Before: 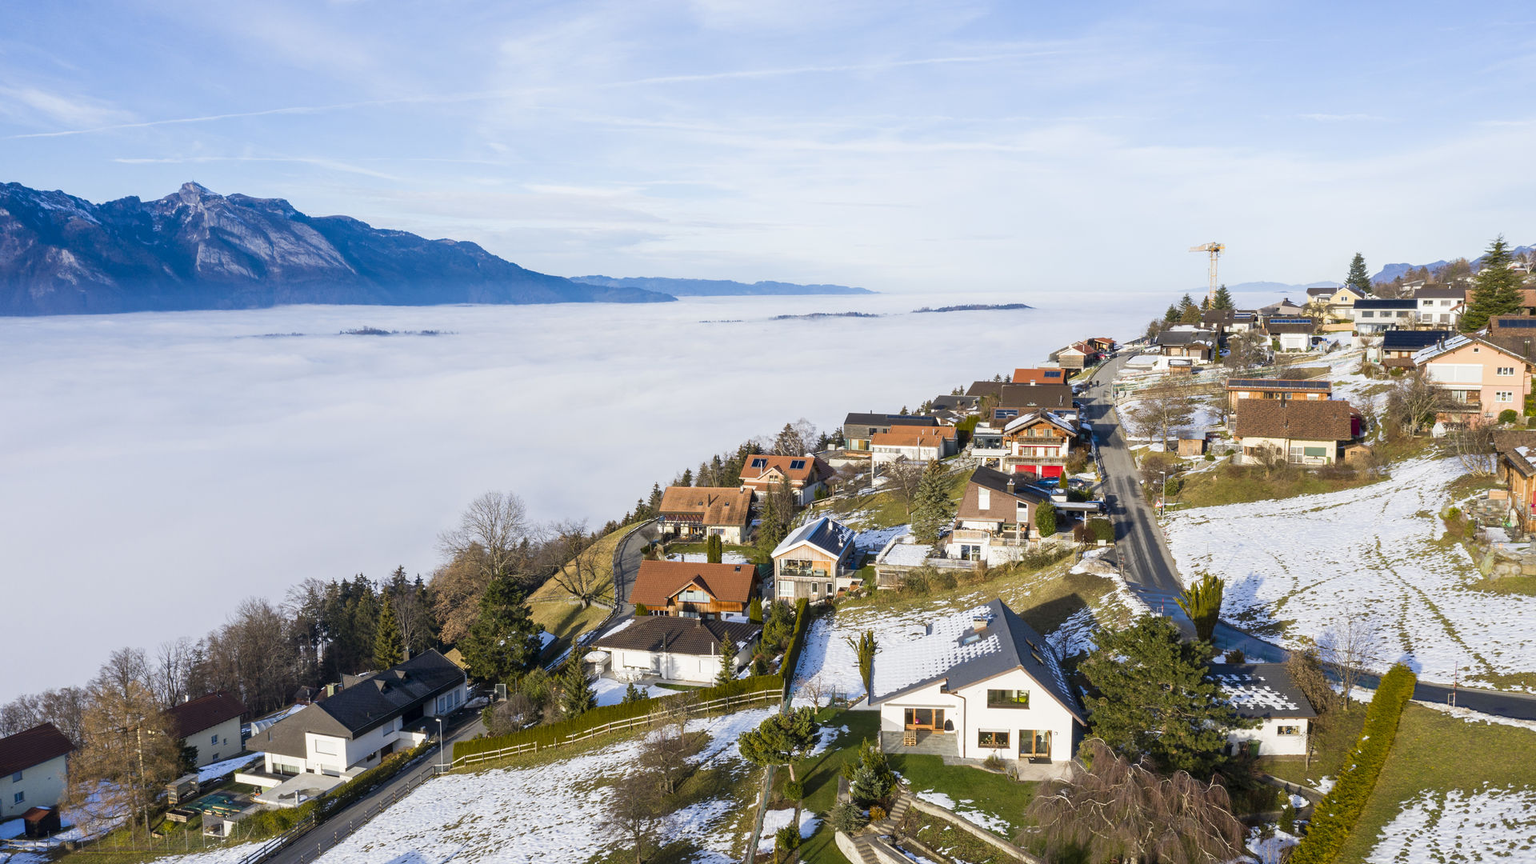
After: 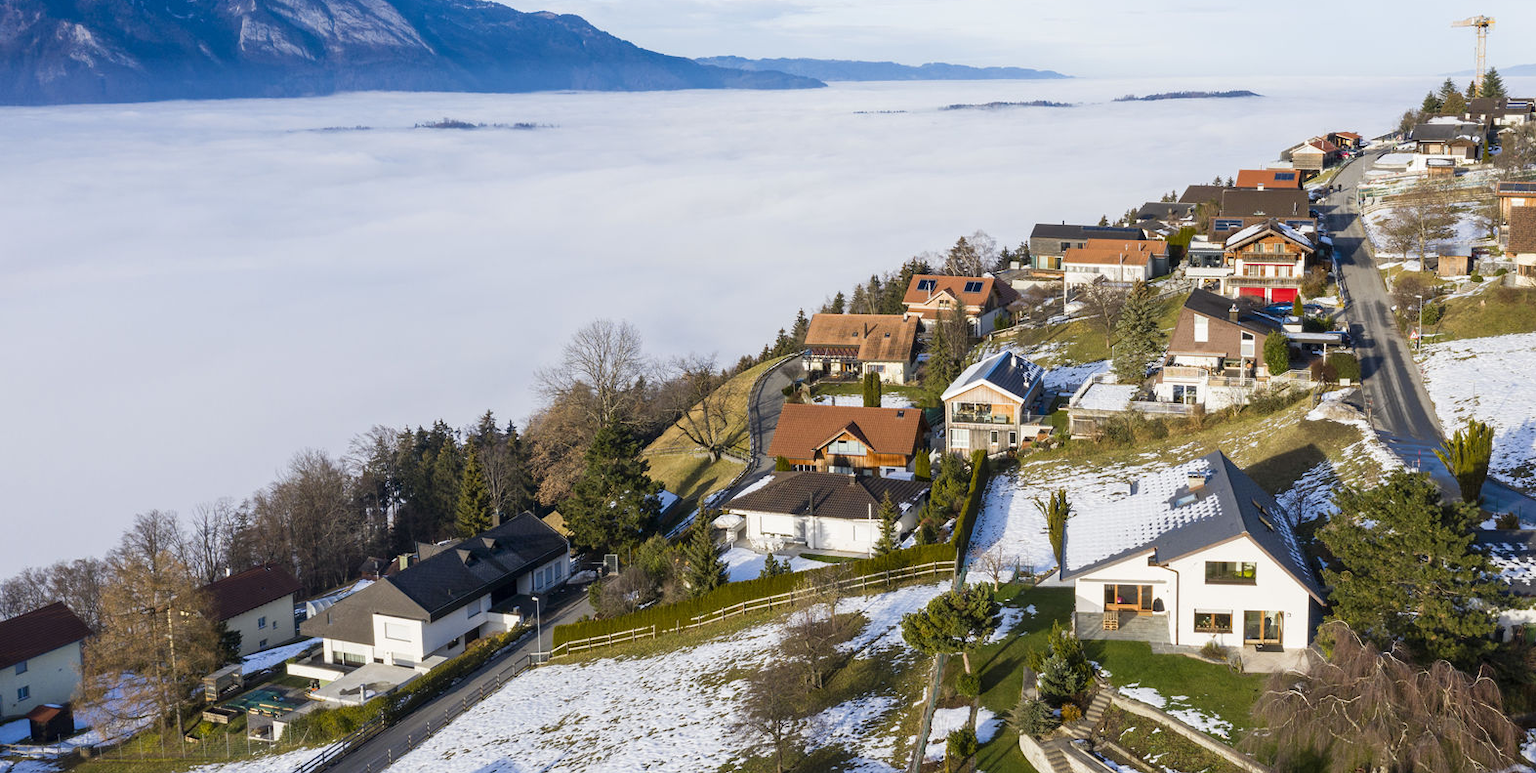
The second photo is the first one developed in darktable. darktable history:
crop: top 26.588%, right 18.052%
